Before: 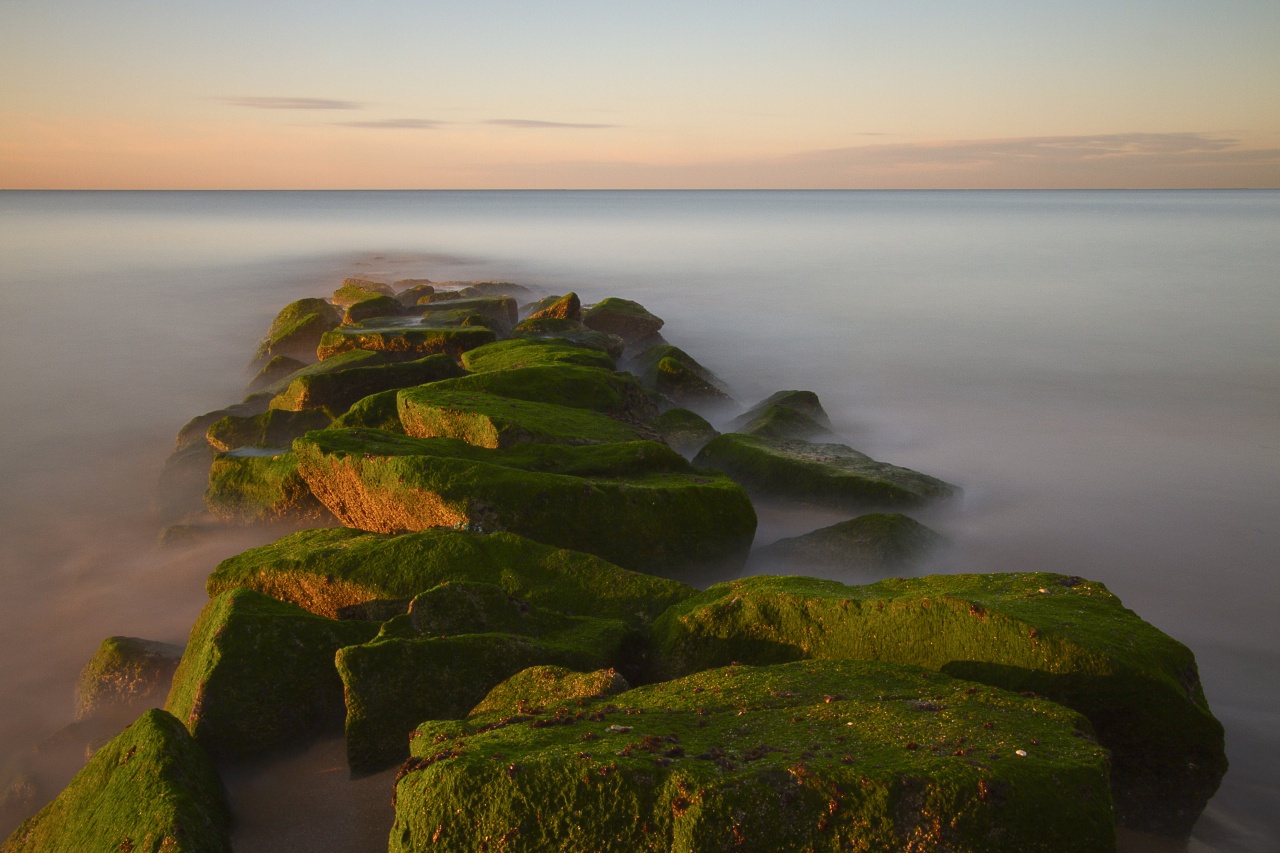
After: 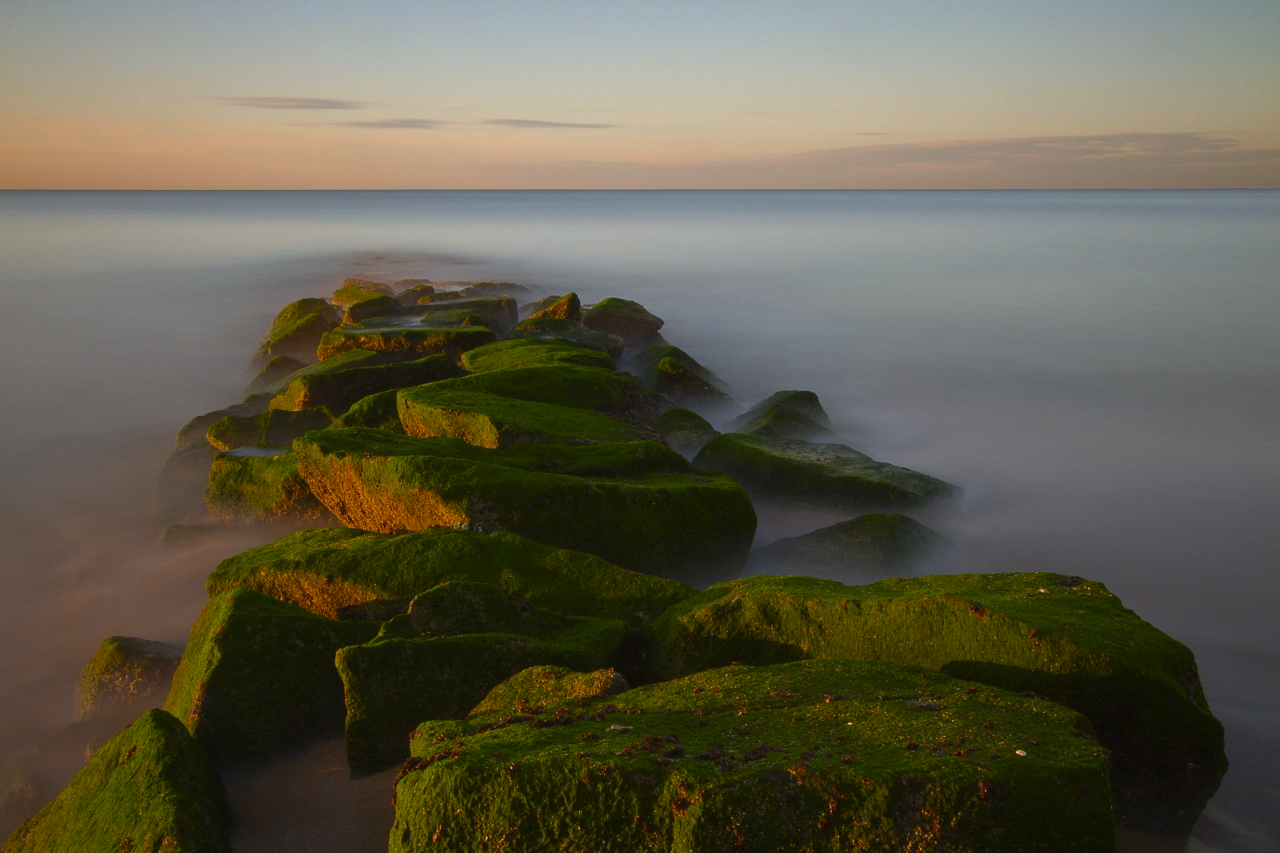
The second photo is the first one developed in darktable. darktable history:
color balance rgb: shadows lift › chroma 2.057%, shadows lift › hue 246.92°, highlights gain › luminance 15.039%, shadows fall-off 298.718%, white fulcrum 1.99 EV, highlights fall-off 299.304%, perceptual saturation grading › global saturation 25.012%, perceptual brilliance grading › global brilliance -18.159%, perceptual brilliance grading › highlights 29.083%, mask middle-gray fulcrum 99.987%, contrast gray fulcrum 38.415%
